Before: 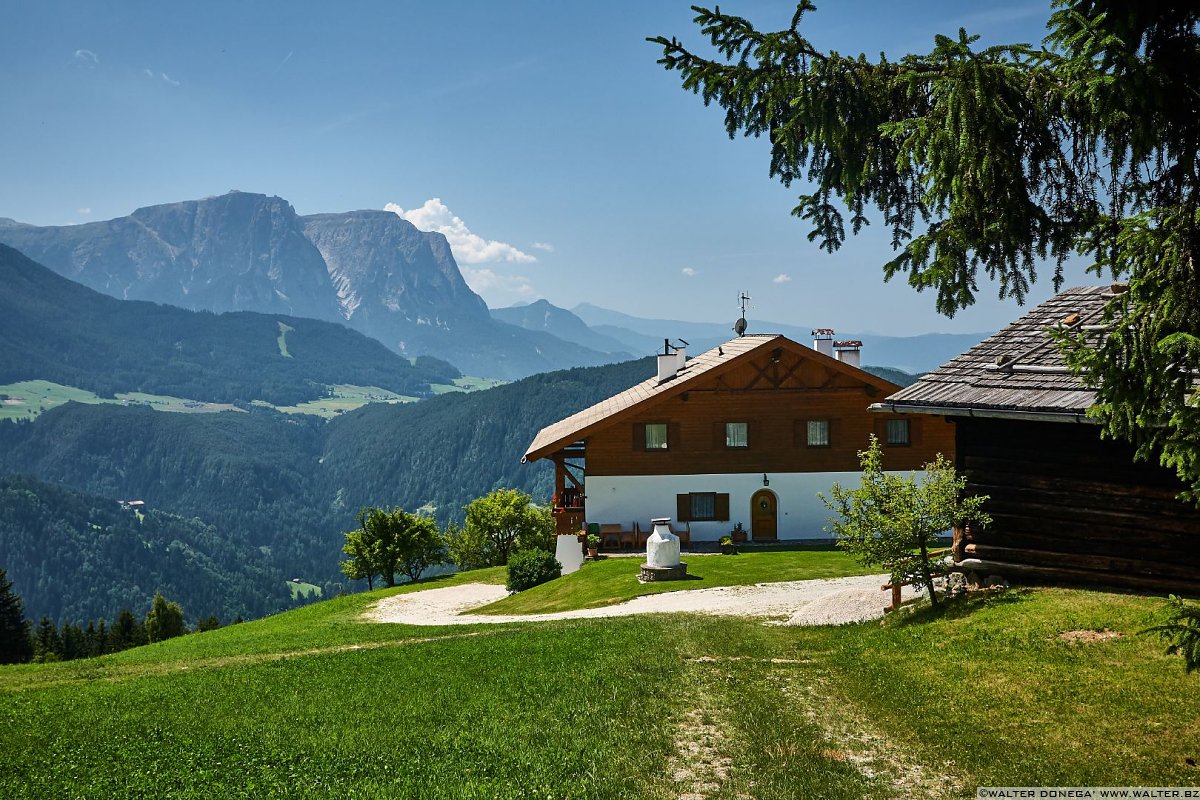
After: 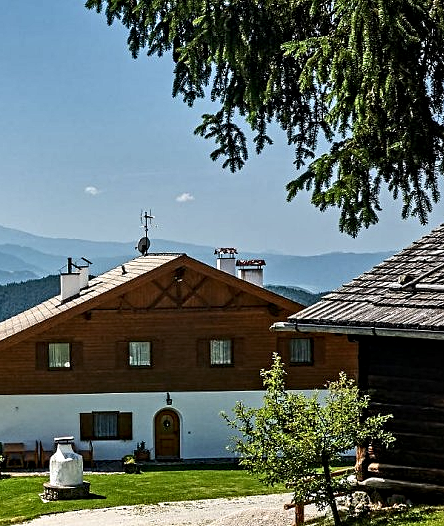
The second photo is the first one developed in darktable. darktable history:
crop and rotate: left 49.833%, top 10.131%, right 13.158%, bottom 24.07%
exposure: compensate highlight preservation false
contrast equalizer: octaves 7, y [[0.5, 0.542, 0.583, 0.625, 0.667, 0.708], [0.5 ×6], [0.5 ×6], [0 ×6], [0 ×6]]
